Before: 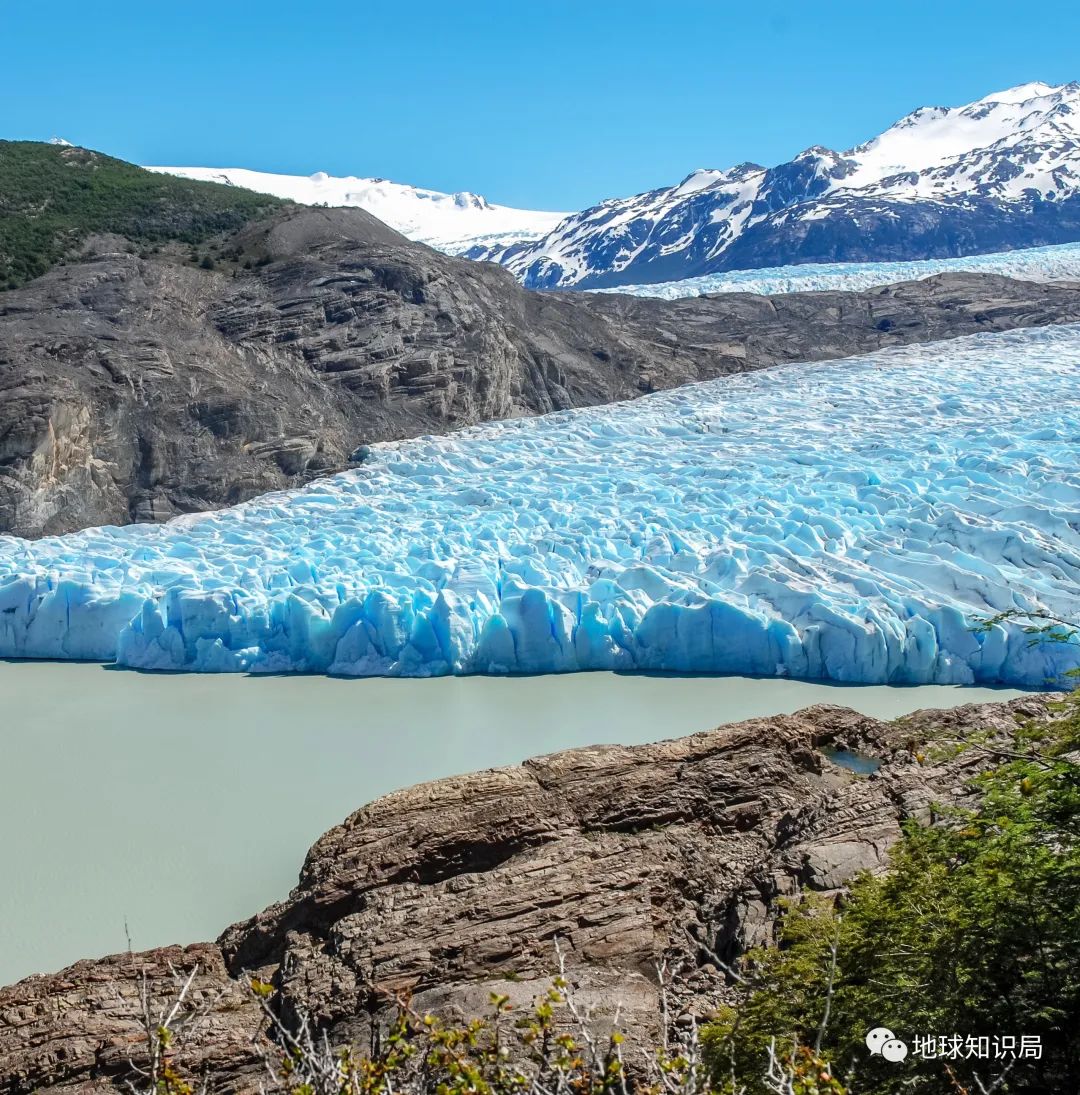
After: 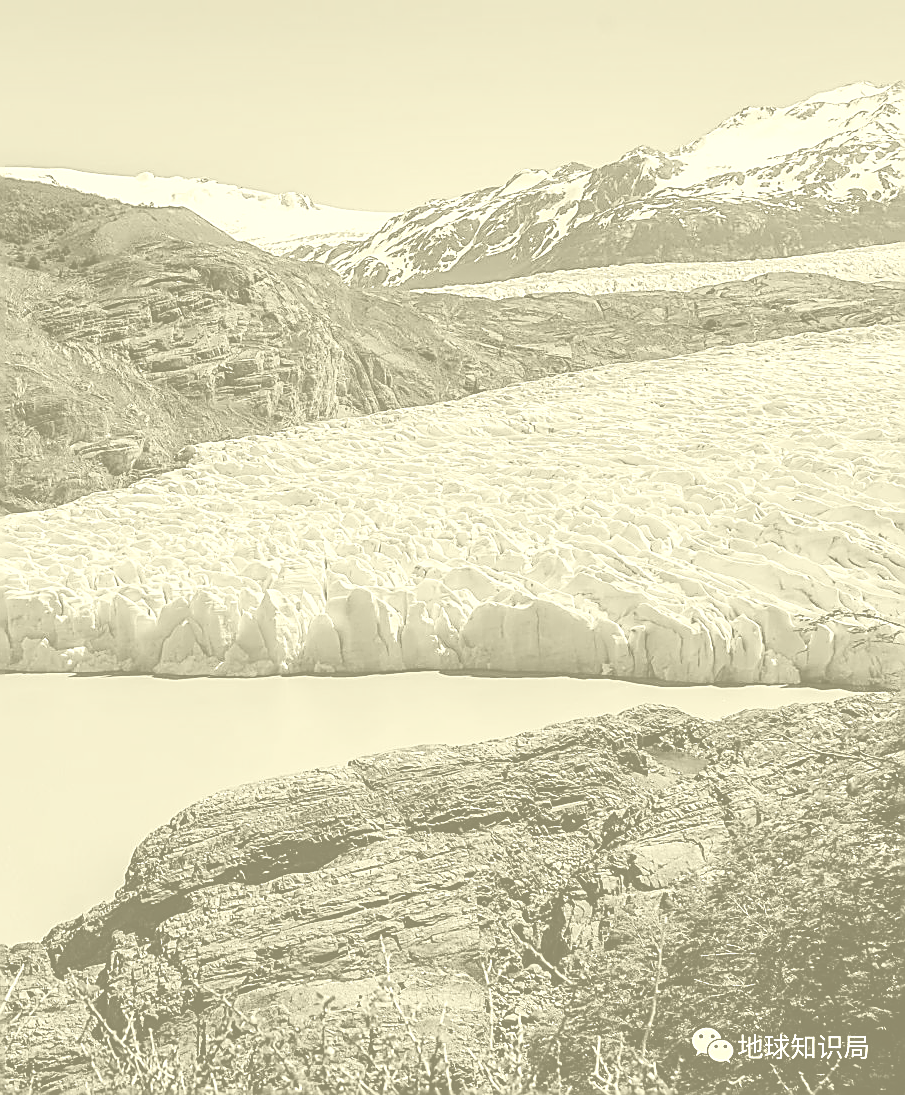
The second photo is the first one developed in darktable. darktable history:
sharpen: radius 1.685, amount 1.294
colorize: hue 43.2°, saturation 40%, version 1
crop: left 16.145%
tone curve: curves: ch0 [(0, 0.008) (0.046, 0.032) (0.151, 0.108) (0.367, 0.379) (0.496, 0.526) (0.771, 0.786) (0.857, 0.85) (1, 0.965)]; ch1 [(0, 0) (0.248, 0.252) (0.388, 0.383) (0.482, 0.478) (0.499, 0.499) (0.518, 0.518) (0.544, 0.552) (0.585, 0.617) (0.683, 0.735) (0.823, 0.894) (1, 1)]; ch2 [(0, 0) (0.302, 0.284) (0.427, 0.417) (0.473, 0.47) (0.503, 0.503) (0.523, 0.518) (0.55, 0.563) (0.624, 0.643) (0.753, 0.764) (1, 1)], color space Lab, independent channels, preserve colors none
